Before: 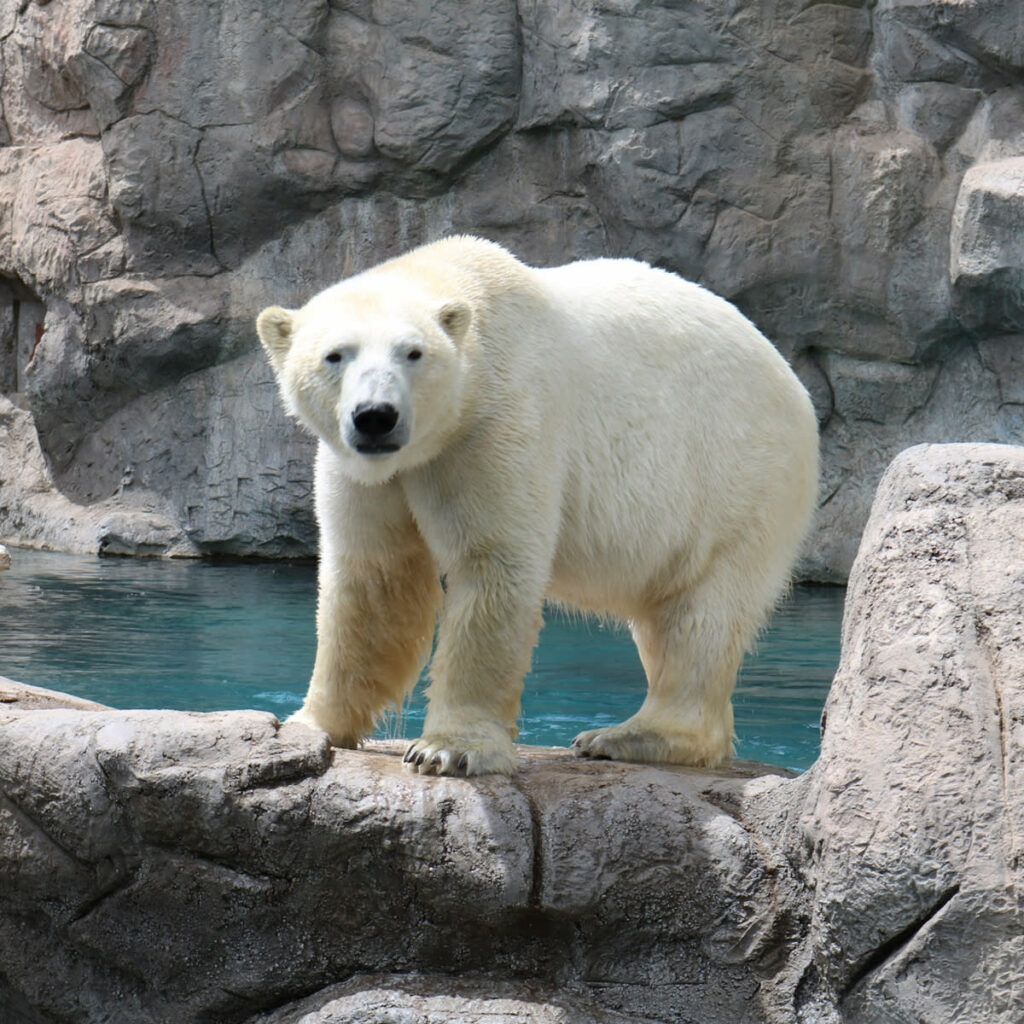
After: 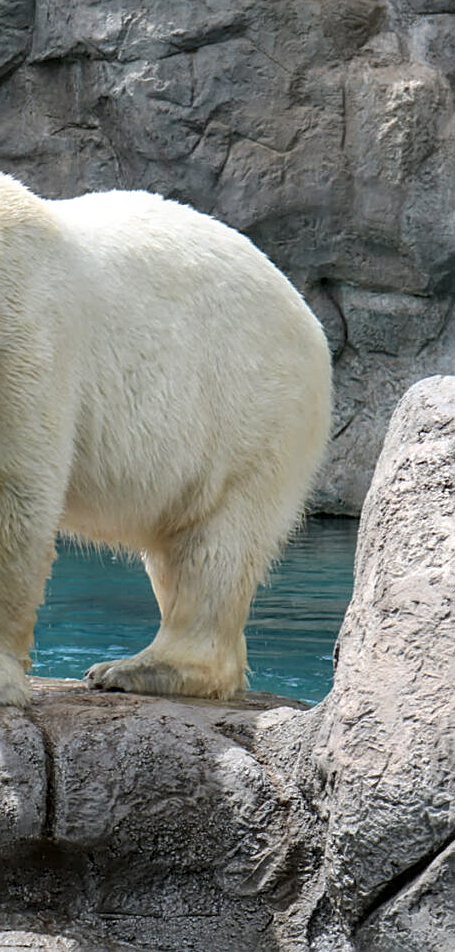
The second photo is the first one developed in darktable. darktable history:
local contrast: on, module defaults
crop: left 47.628%, top 6.643%, right 7.874%
sharpen: on, module defaults
